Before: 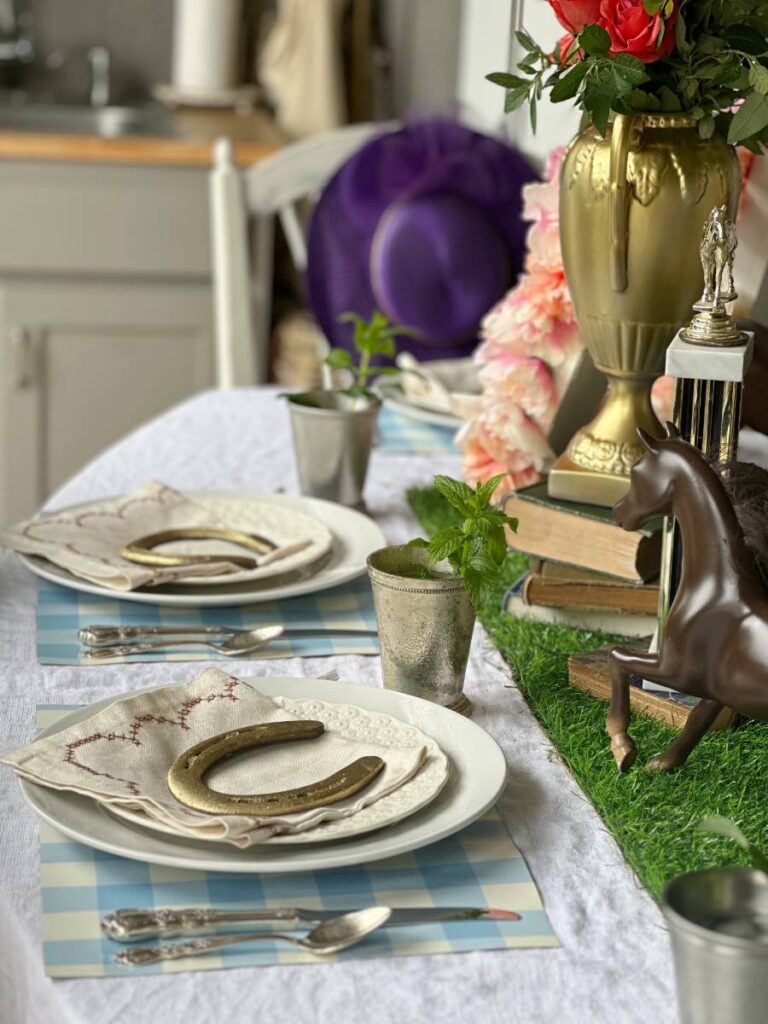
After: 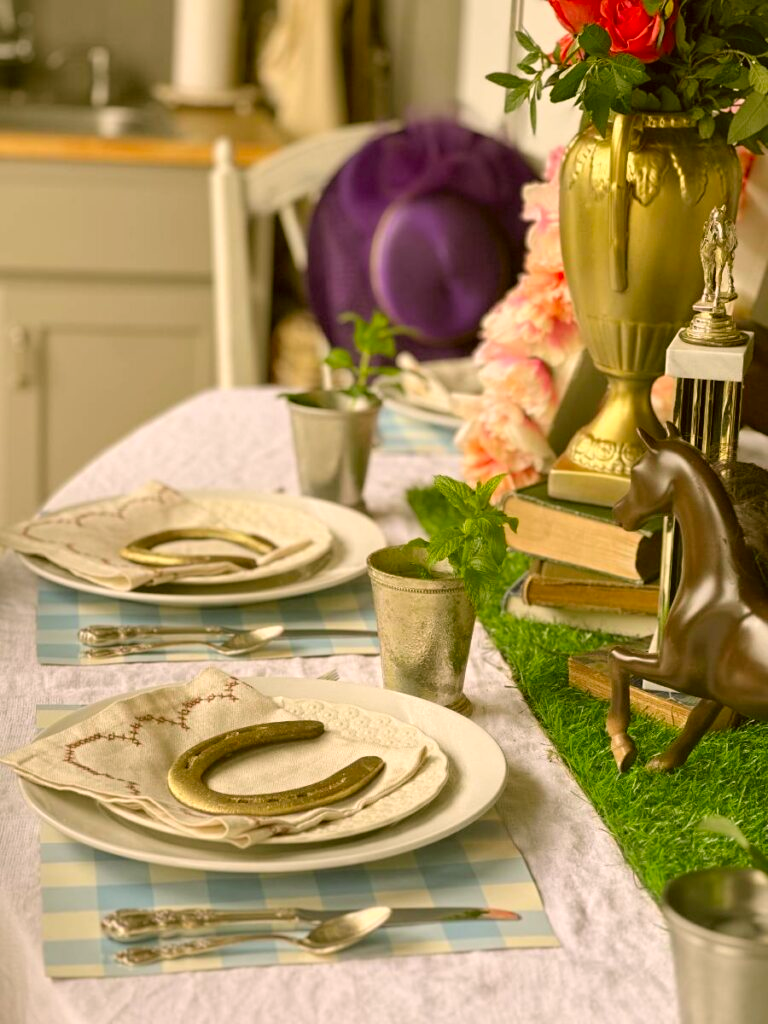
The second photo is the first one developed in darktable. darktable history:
contrast brightness saturation: brightness 0.09, saturation 0.19
color correction: highlights a* 8.98, highlights b* 15.09, shadows a* -0.49, shadows b* 26.52
